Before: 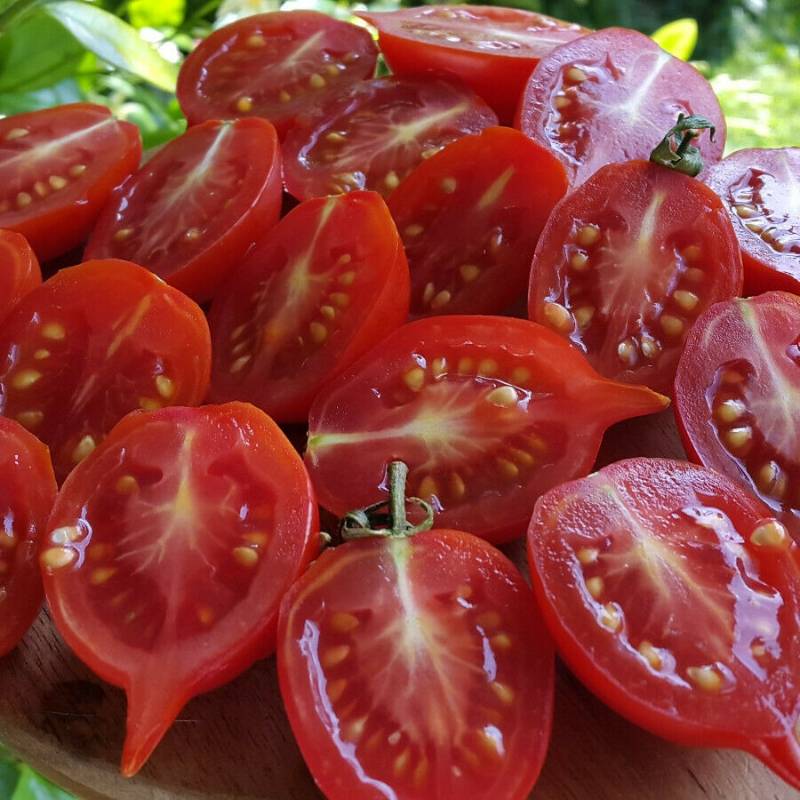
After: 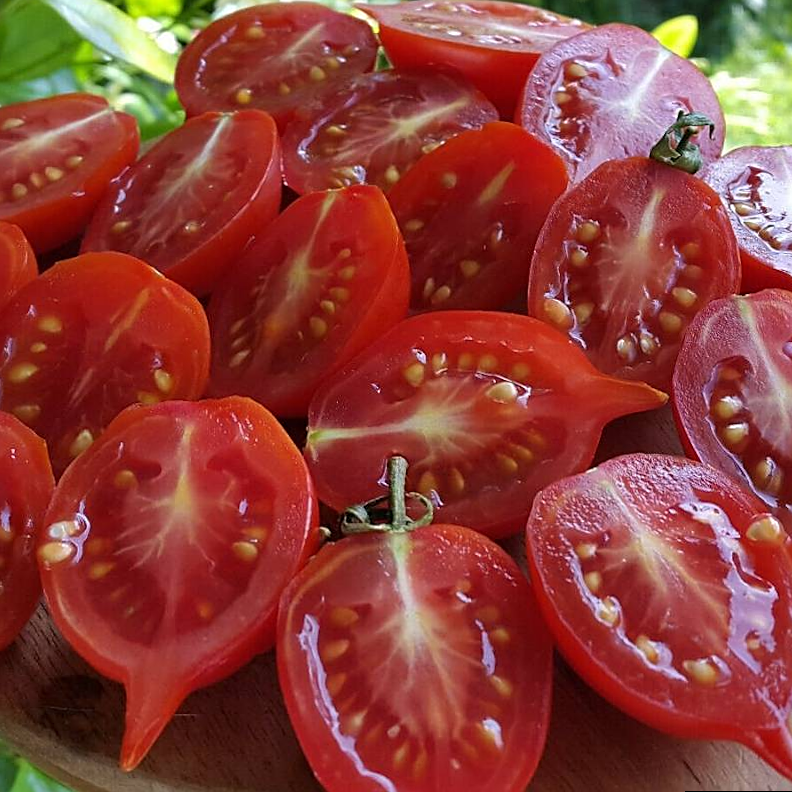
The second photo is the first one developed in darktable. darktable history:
sharpen: on, module defaults
rotate and perspective: rotation 0.174°, lens shift (vertical) 0.013, lens shift (horizontal) 0.019, shear 0.001, automatic cropping original format, crop left 0.007, crop right 0.991, crop top 0.016, crop bottom 0.997
